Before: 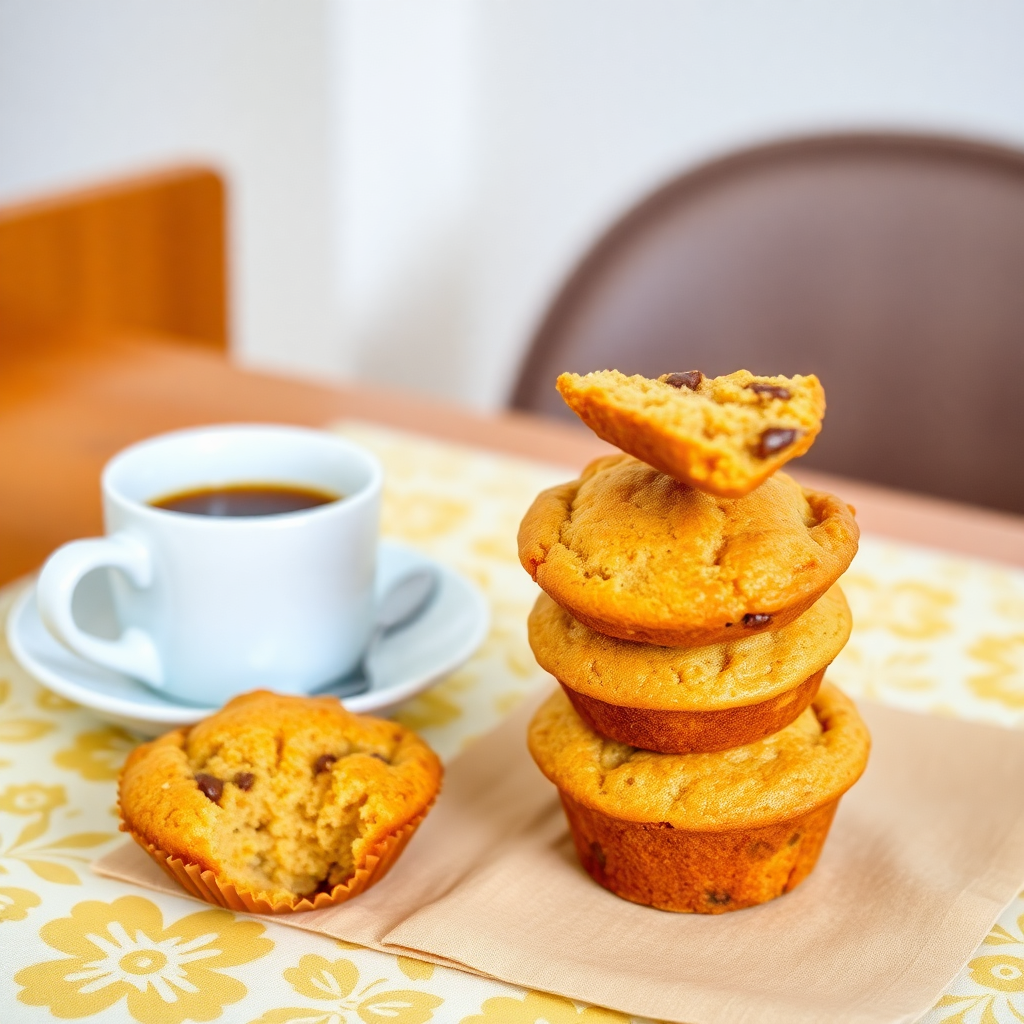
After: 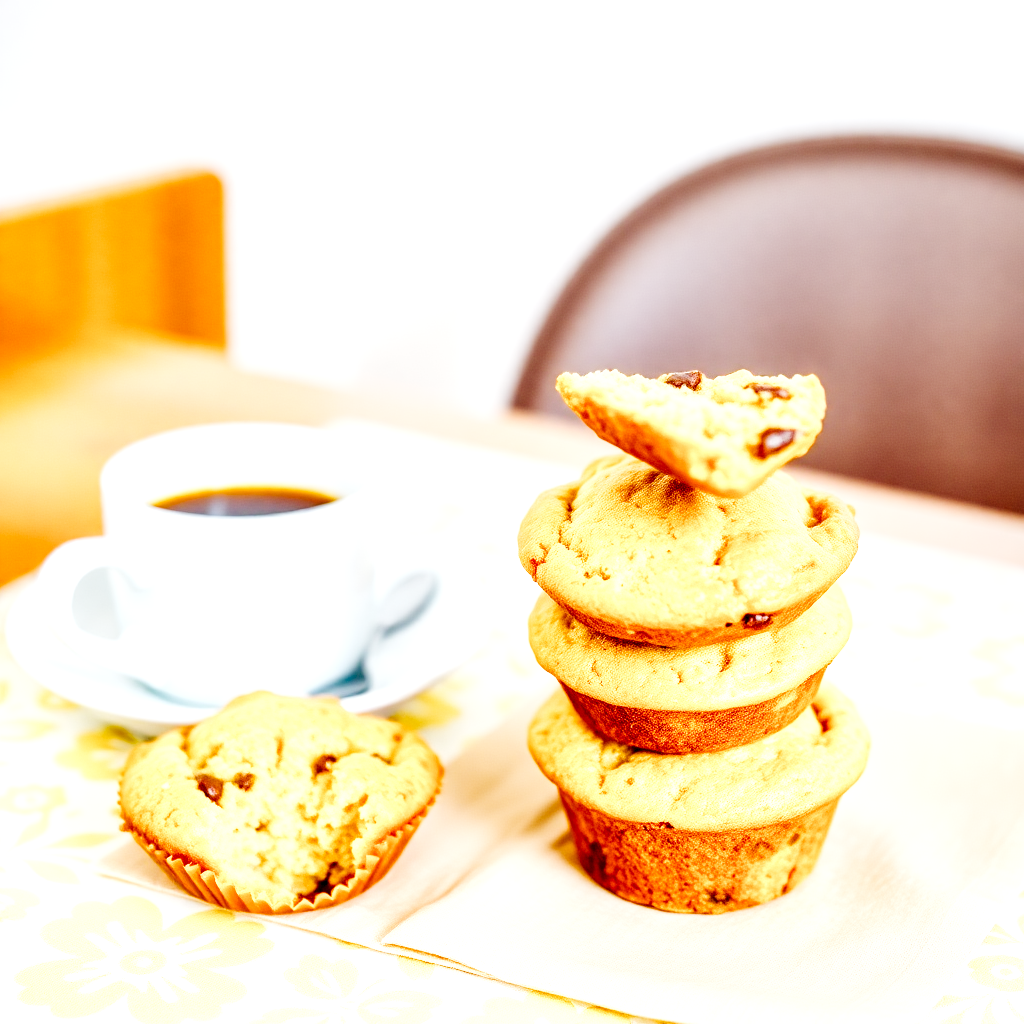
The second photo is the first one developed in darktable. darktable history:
local contrast: detail 150%
color balance rgb: perceptual saturation grading › global saturation 20%, perceptual saturation grading › highlights -50%, perceptual saturation grading › shadows 30%
base curve: curves: ch0 [(0, 0.003) (0.001, 0.002) (0.006, 0.004) (0.02, 0.022) (0.048, 0.086) (0.094, 0.234) (0.162, 0.431) (0.258, 0.629) (0.385, 0.8) (0.548, 0.918) (0.751, 0.988) (1, 1)], preserve colors none
color zones: curves: ch0 [(0, 0.558) (0.143, 0.559) (0.286, 0.529) (0.429, 0.505) (0.571, 0.5) (0.714, 0.5) (0.857, 0.5) (1, 0.558)]; ch1 [(0, 0.469) (0.01, 0.469) (0.12, 0.446) (0.248, 0.469) (0.5, 0.5) (0.748, 0.5) (0.99, 0.469) (1, 0.469)]
